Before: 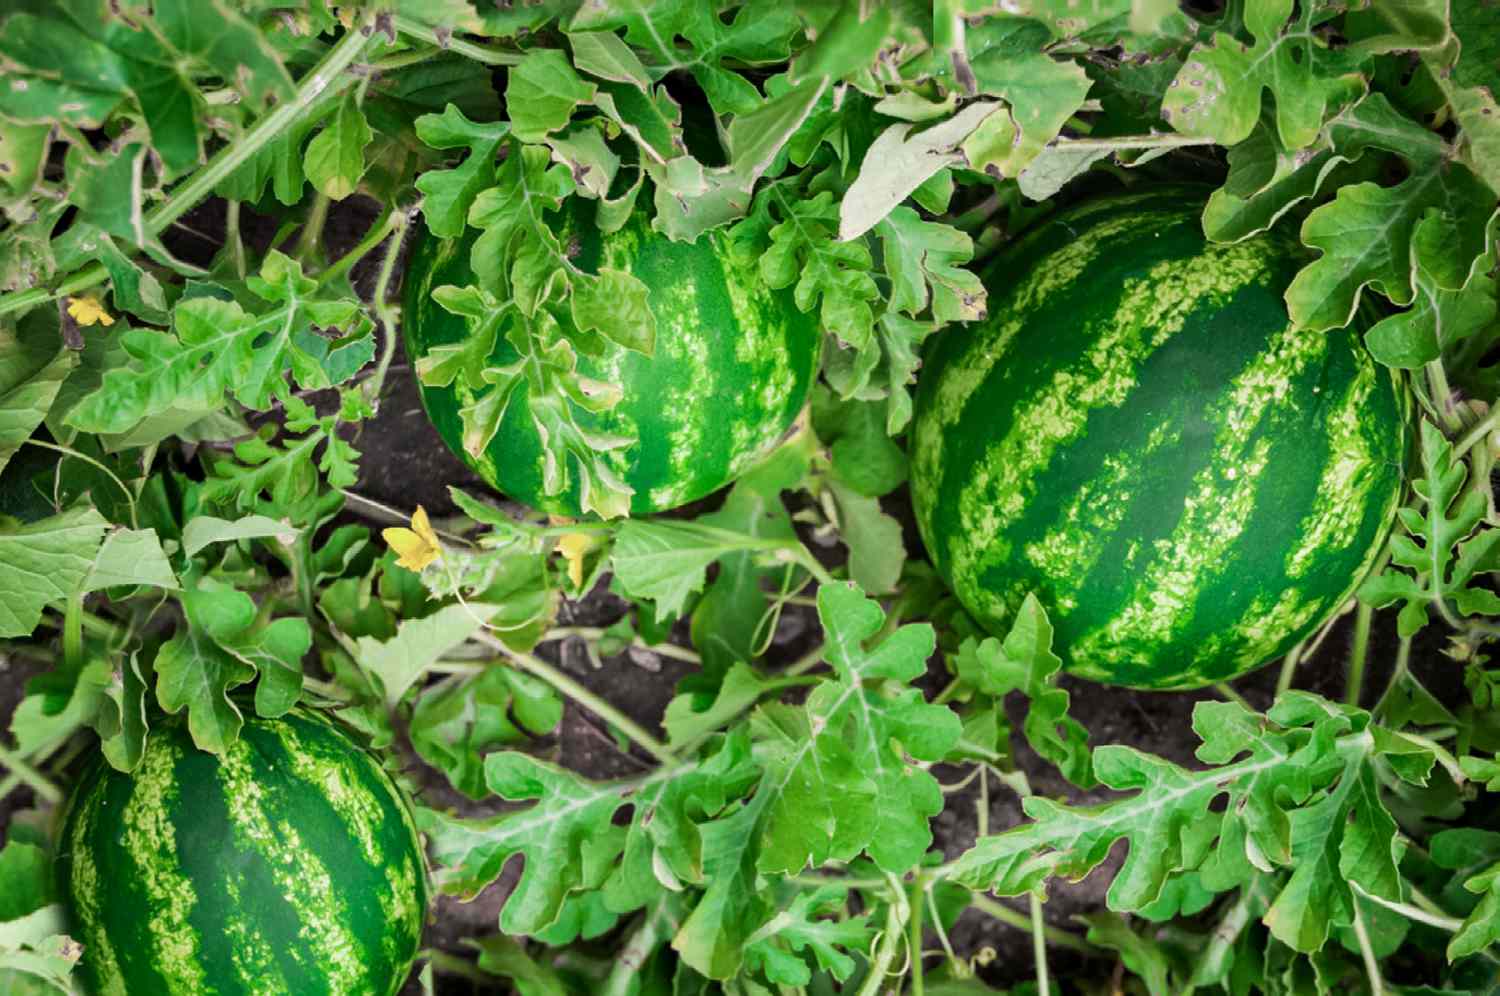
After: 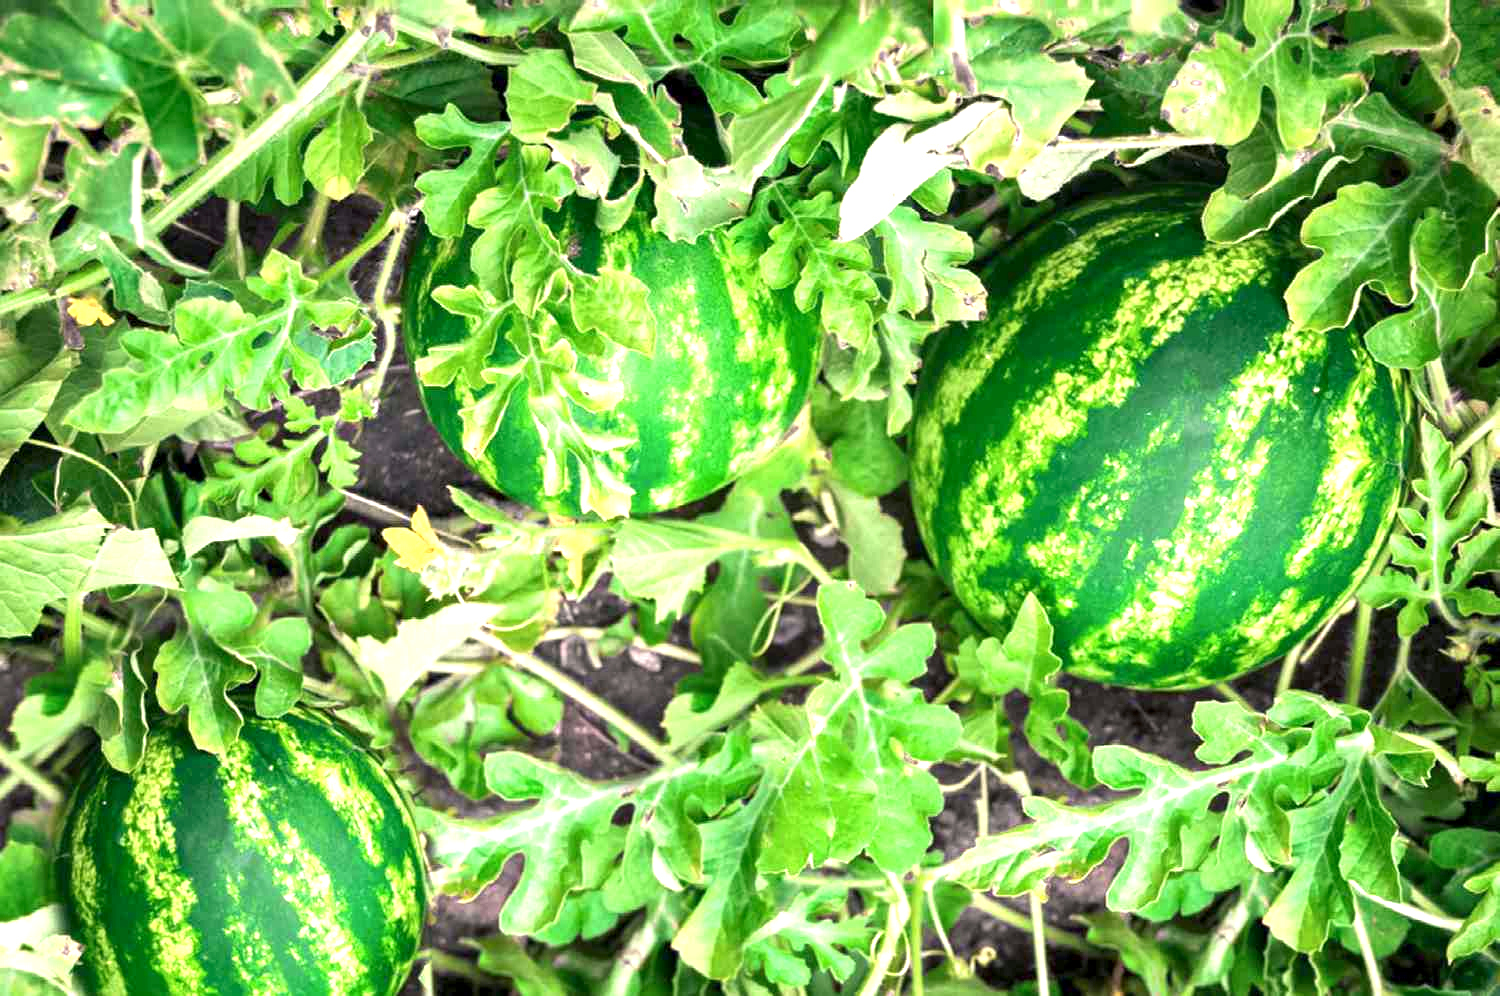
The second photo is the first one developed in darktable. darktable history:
exposure: exposure 1.223 EV, compensate highlight preservation false
color balance rgb: shadows lift › chroma 1.41%, shadows lift › hue 260°, power › chroma 0.5%, power › hue 260°, highlights gain › chroma 1%, highlights gain › hue 27°, saturation formula JzAzBz (2021)
local contrast: highlights 100%, shadows 100%, detail 120%, midtone range 0.2
